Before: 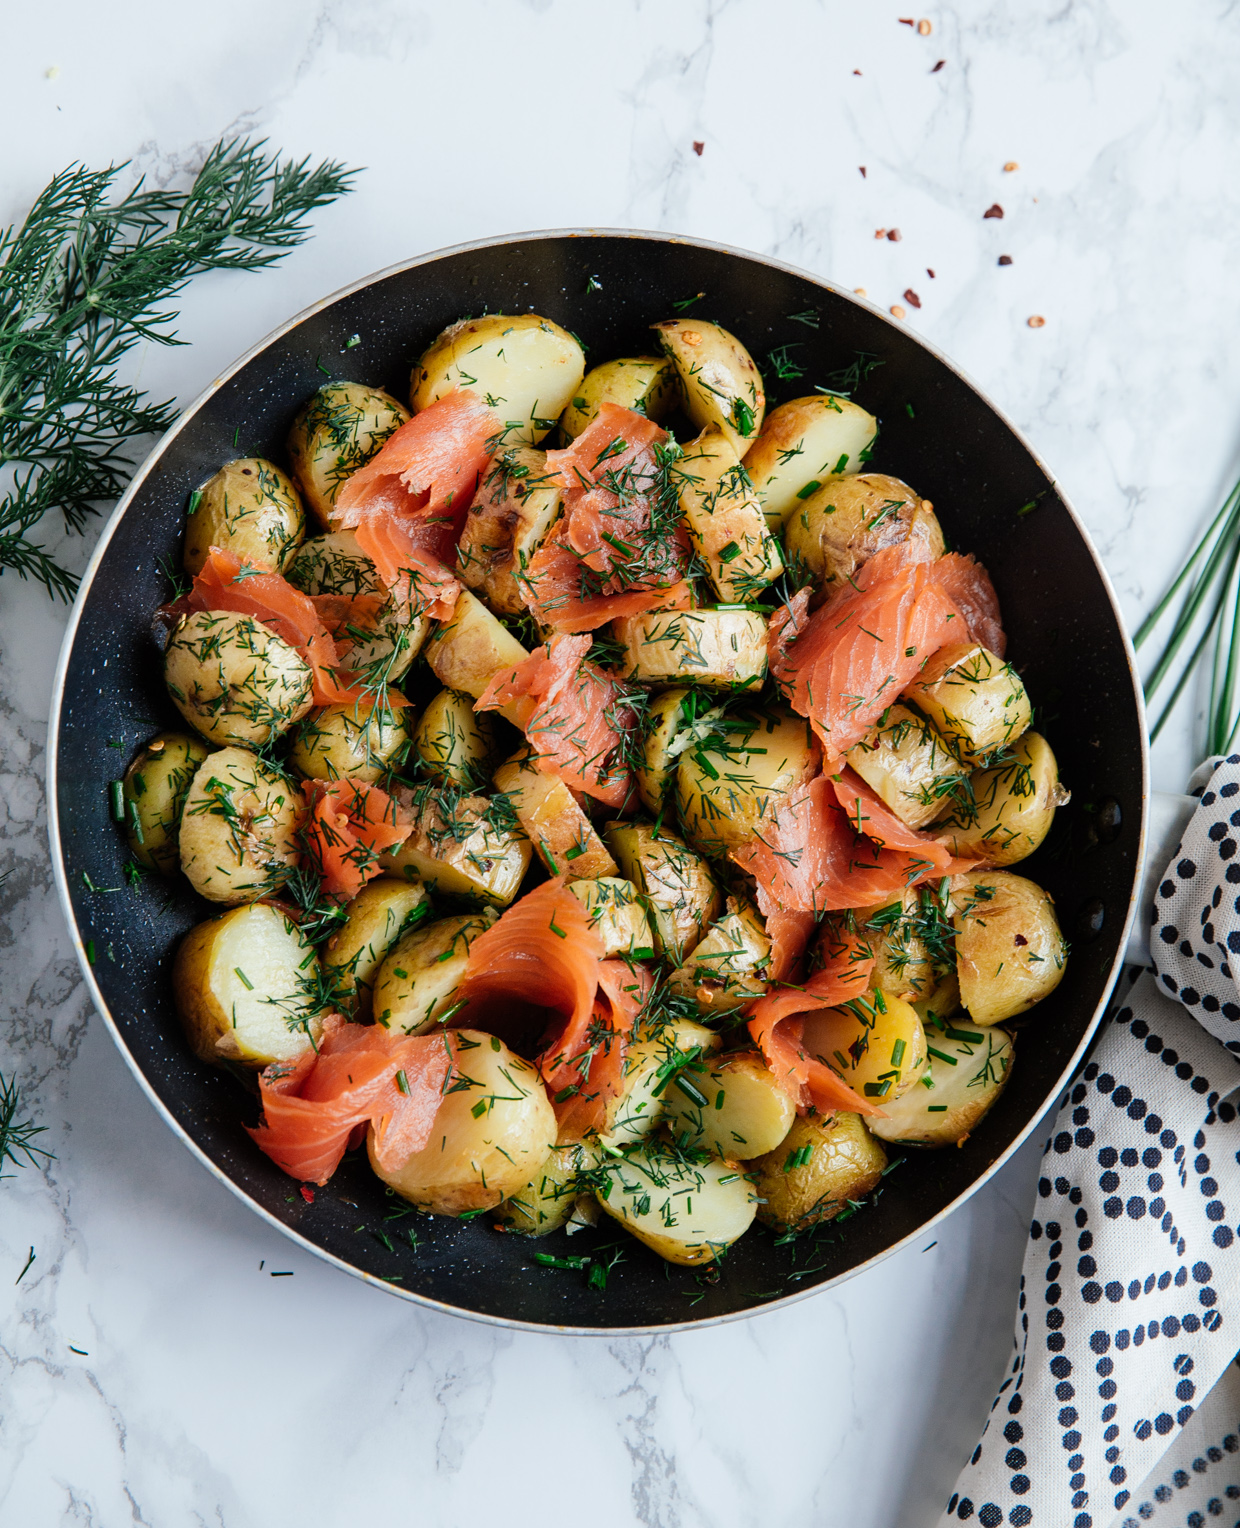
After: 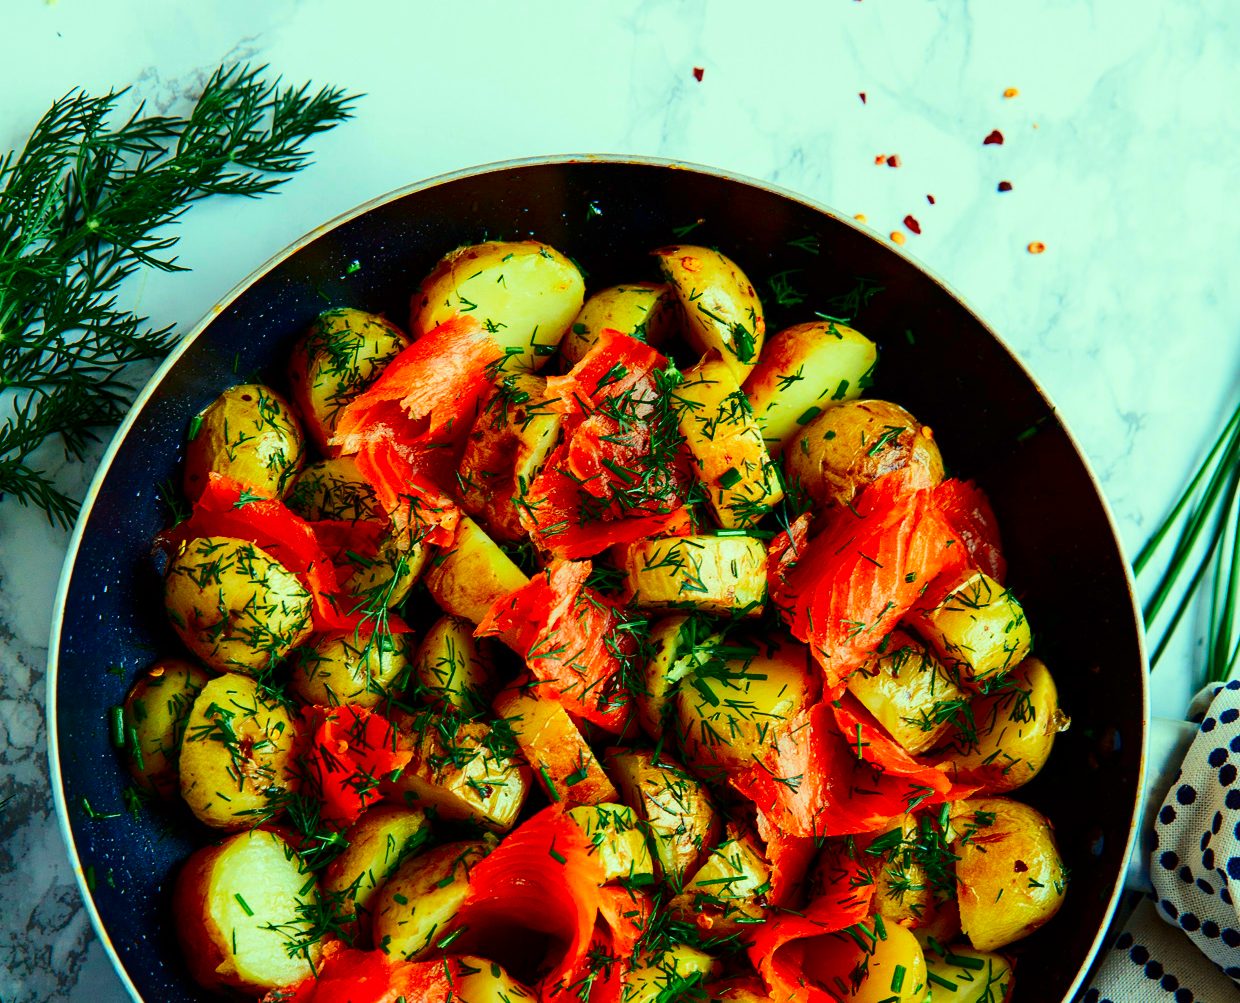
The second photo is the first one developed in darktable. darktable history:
color correction: highlights a* -10.77, highlights b* 9.8, saturation 1.72
crop and rotate: top 4.848%, bottom 29.503%
contrast brightness saturation: contrast 0.22, brightness -0.19, saturation 0.24
color balance rgb: perceptual saturation grading › global saturation 10%, global vibrance 10%
velvia: on, module defaults
